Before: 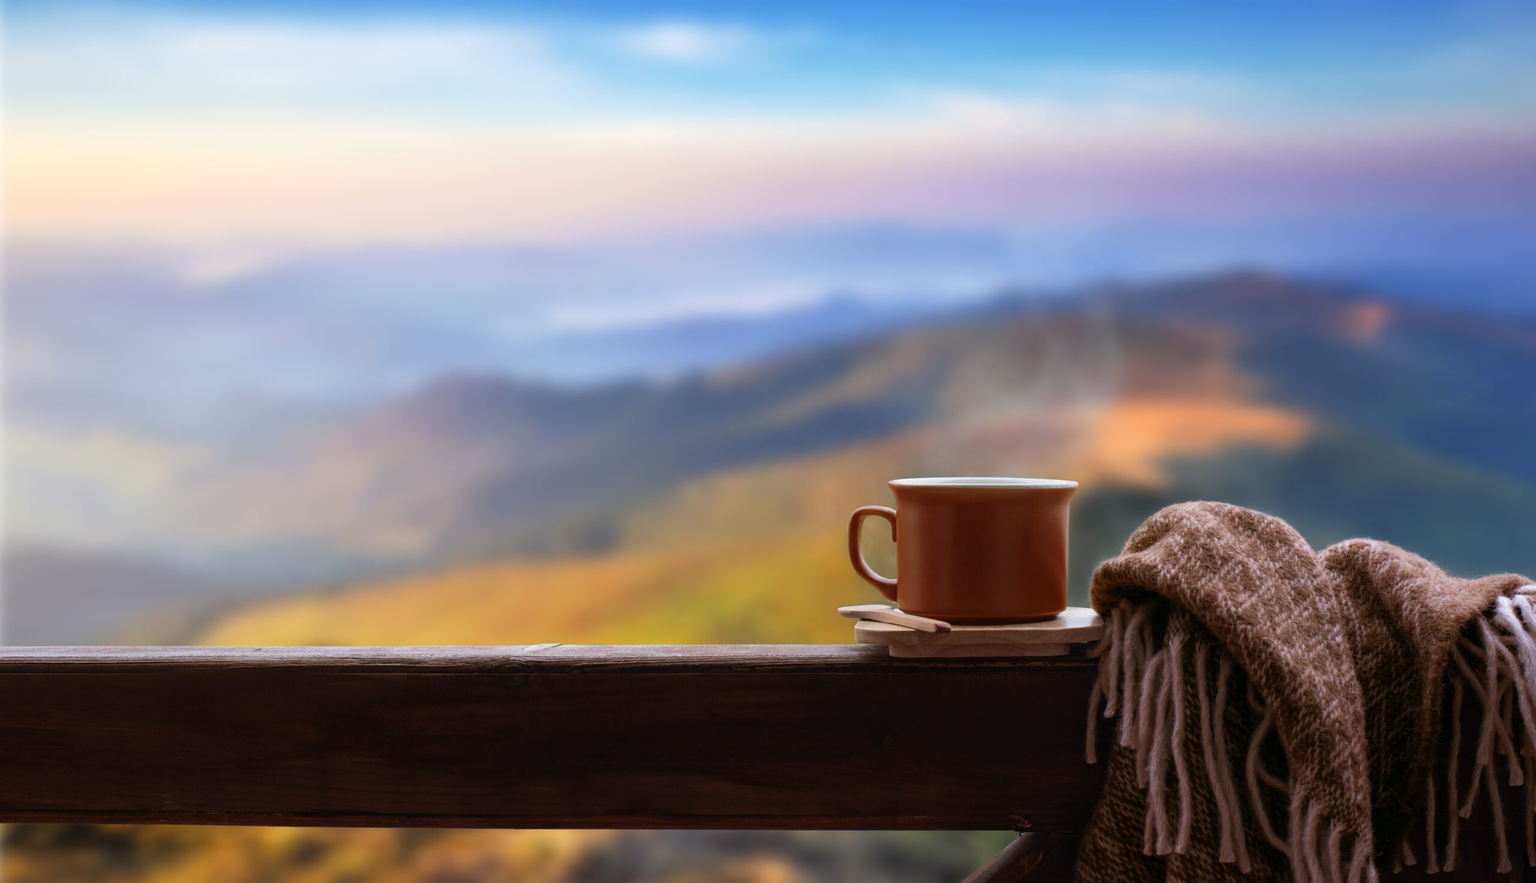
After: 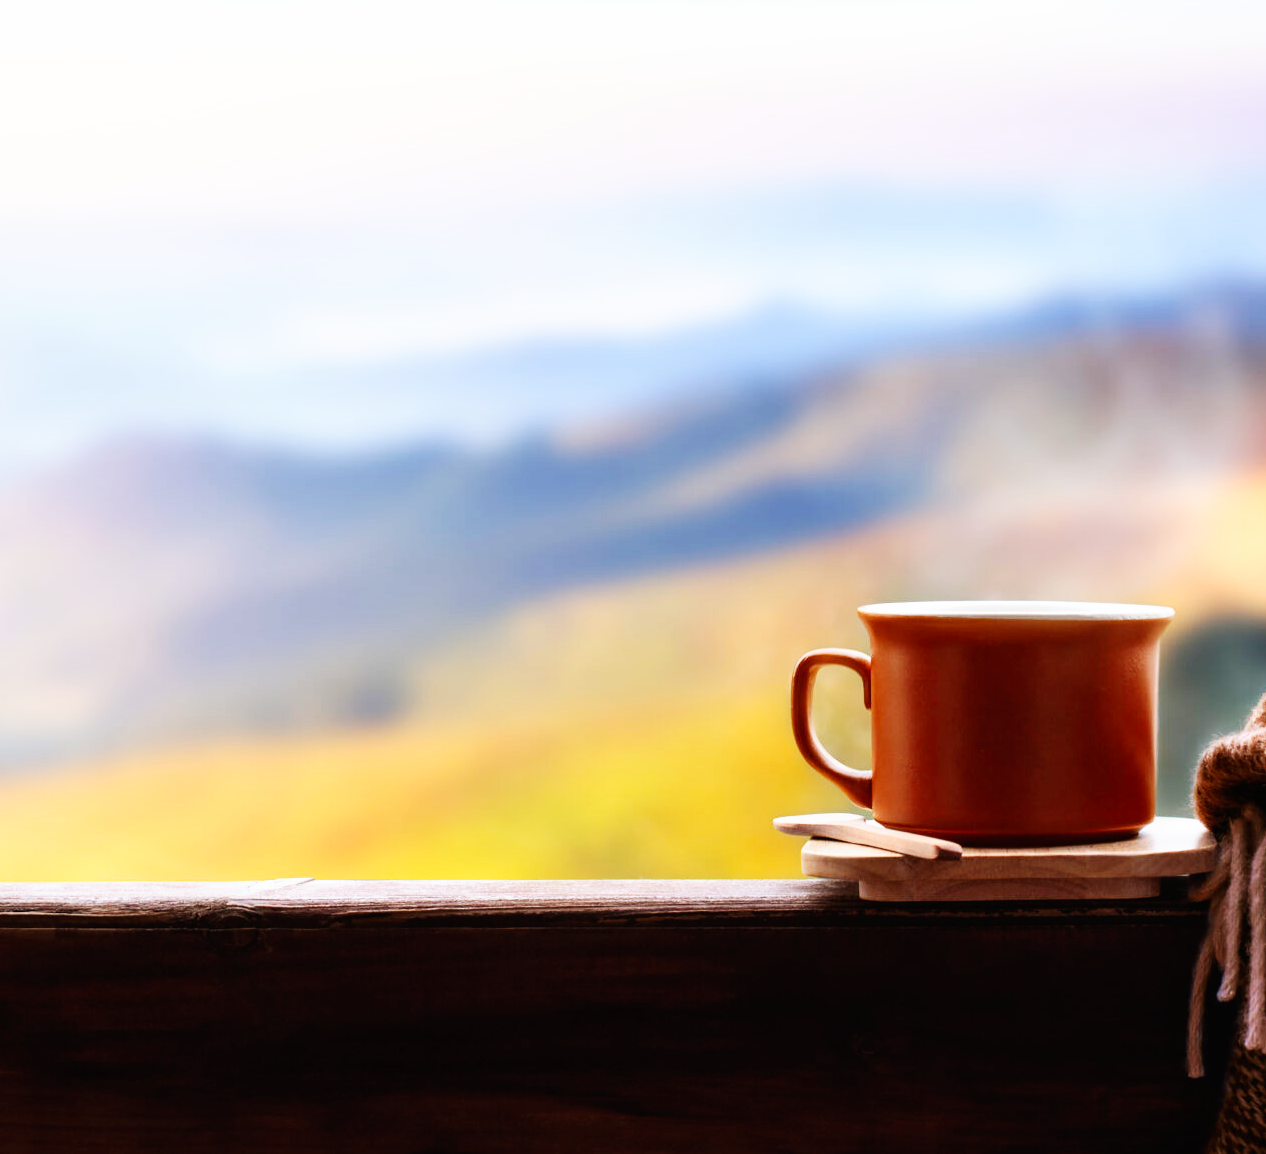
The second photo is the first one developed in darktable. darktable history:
base curve: curves: ch0 [(0, 0) (0.007, 0.004) (0.027, 0.03) (0.046, 0.07) (0.207, 0.54) (0.442, 0.872) (0.673, 0.972) (1, 1)], preserve colors none
crop and rotate: angle 0.02°, left 24.353%, top 13.219%, right 26.156%, bottom 8.224%
